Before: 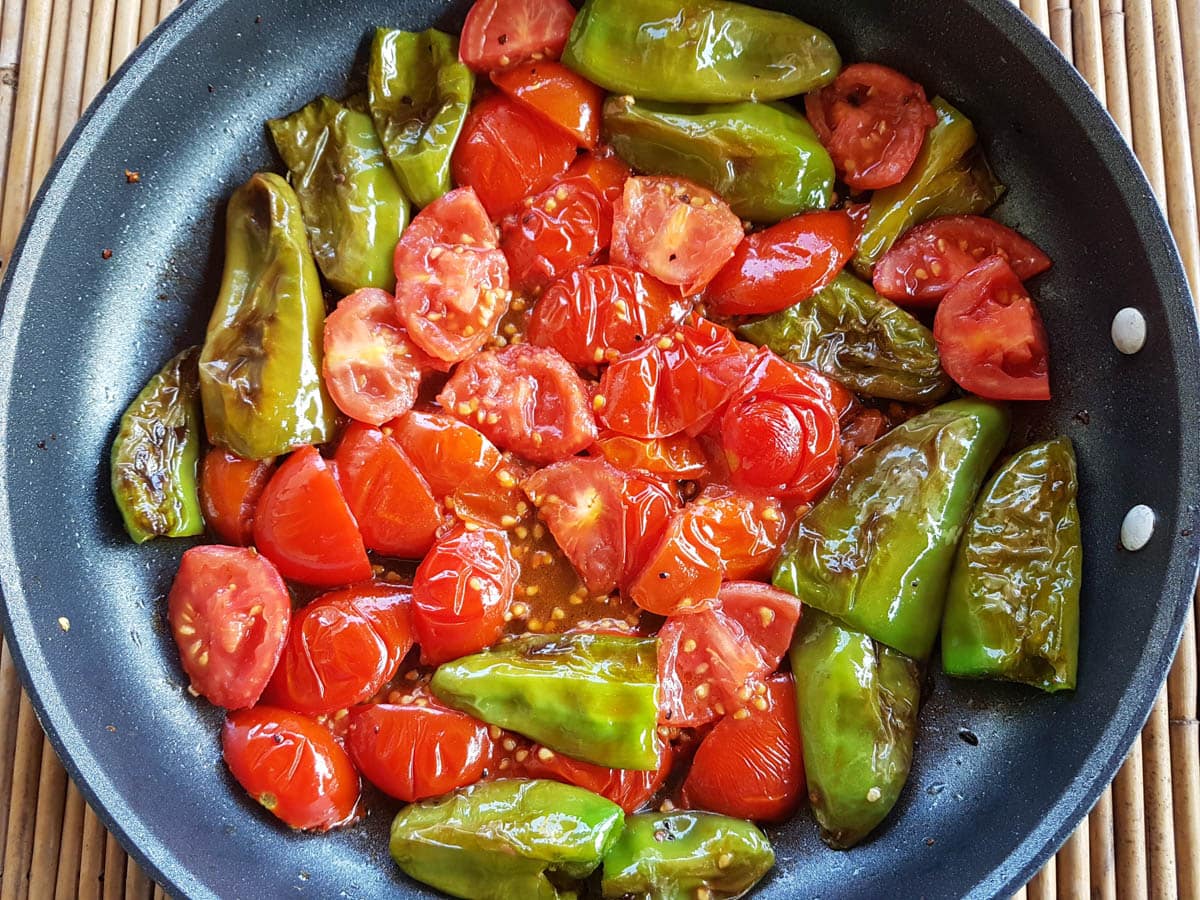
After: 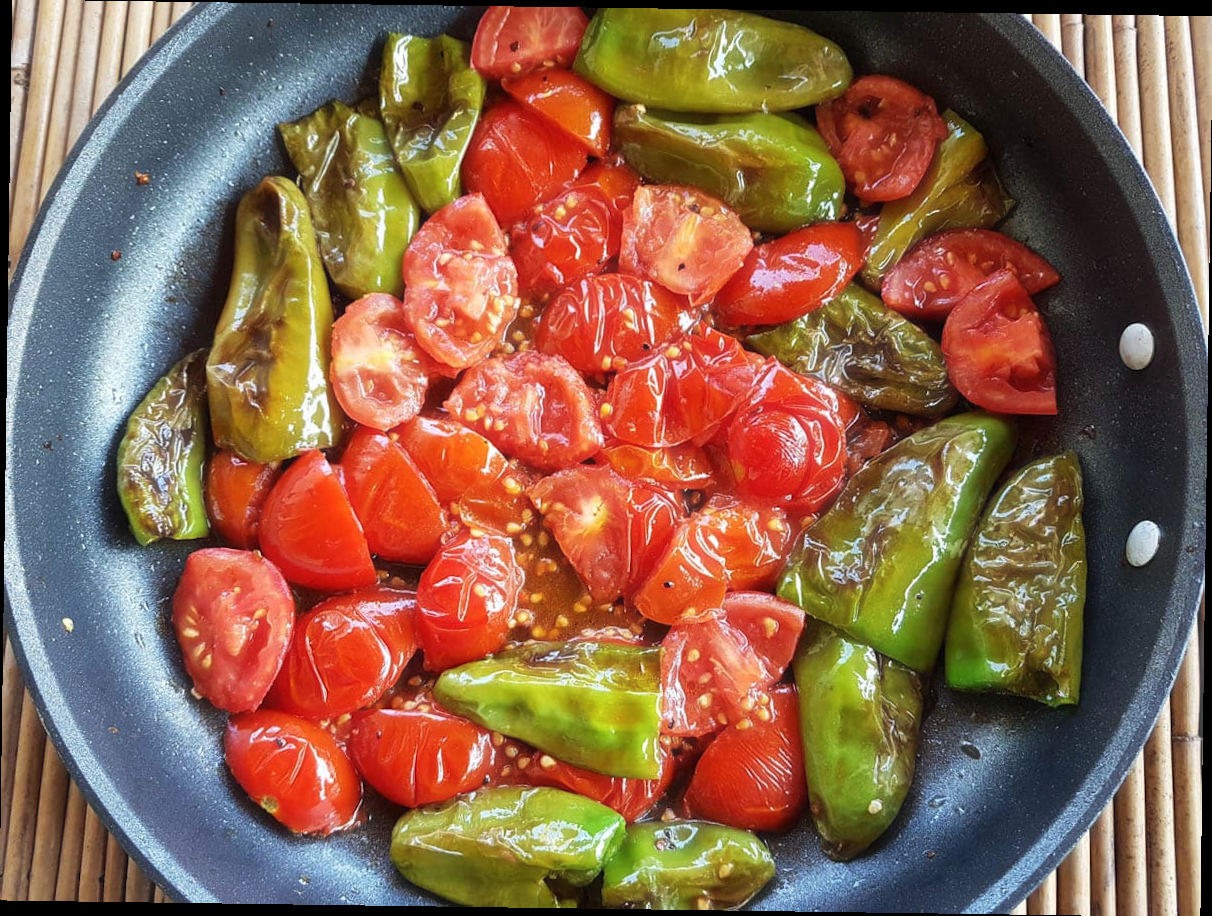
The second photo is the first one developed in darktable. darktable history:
rotate and perspective: rotation 0.8°, automatic cropping off
haze removal: strength -0.1, adaptive false
